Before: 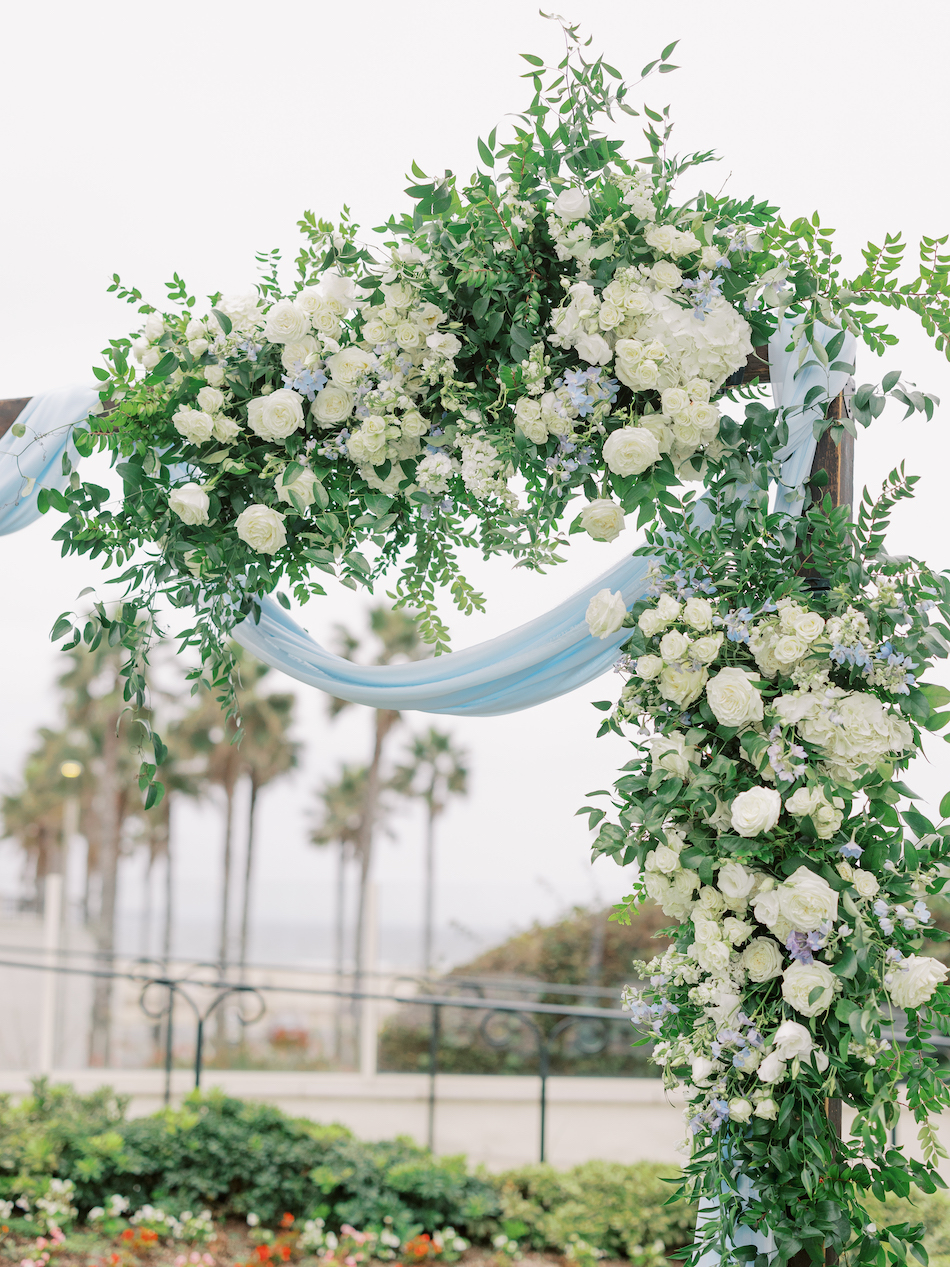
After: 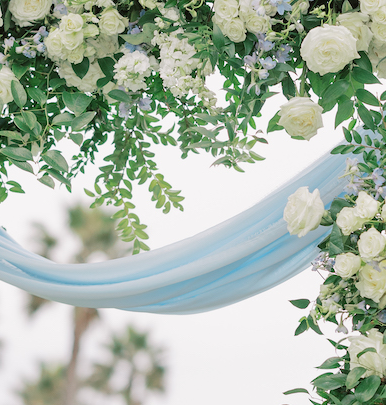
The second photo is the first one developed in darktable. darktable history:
crop: left 31.851%, top 31.79%, right 27.506%, bottom 36.2%
